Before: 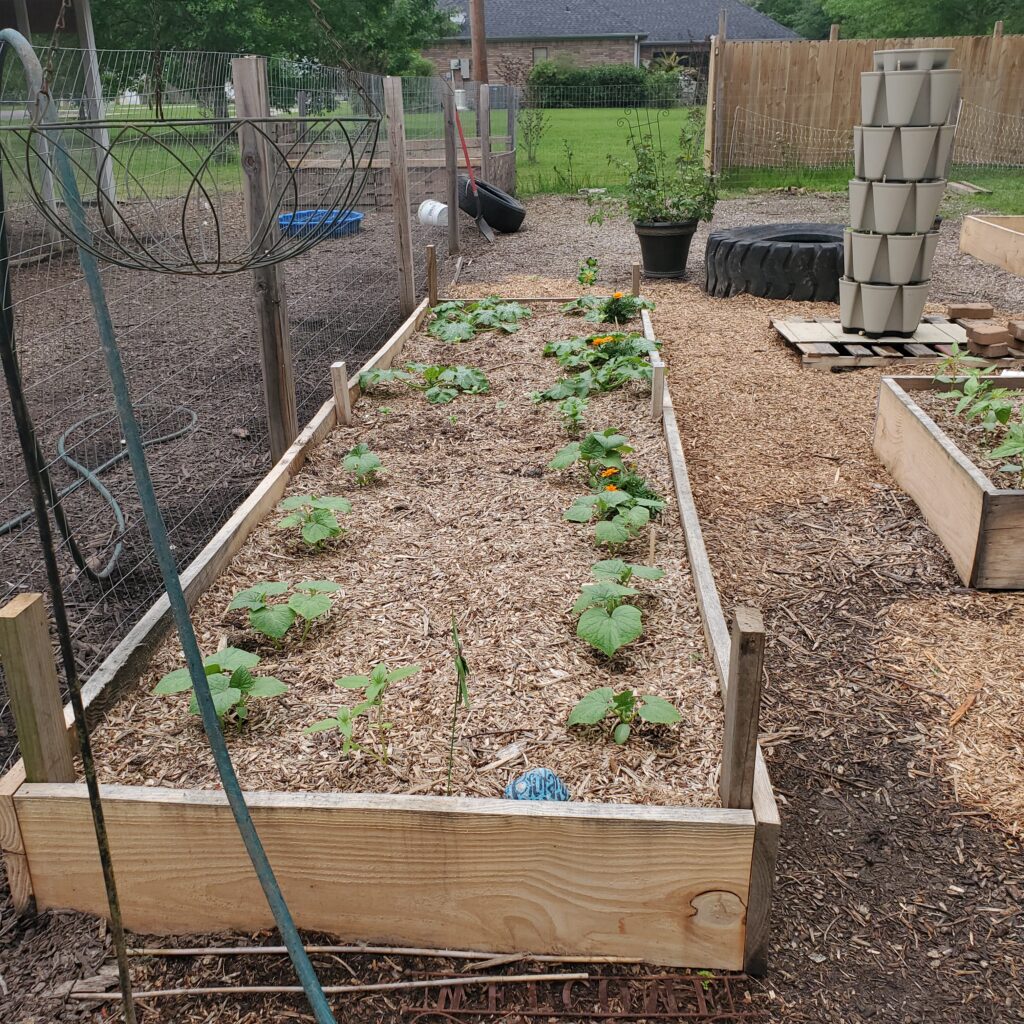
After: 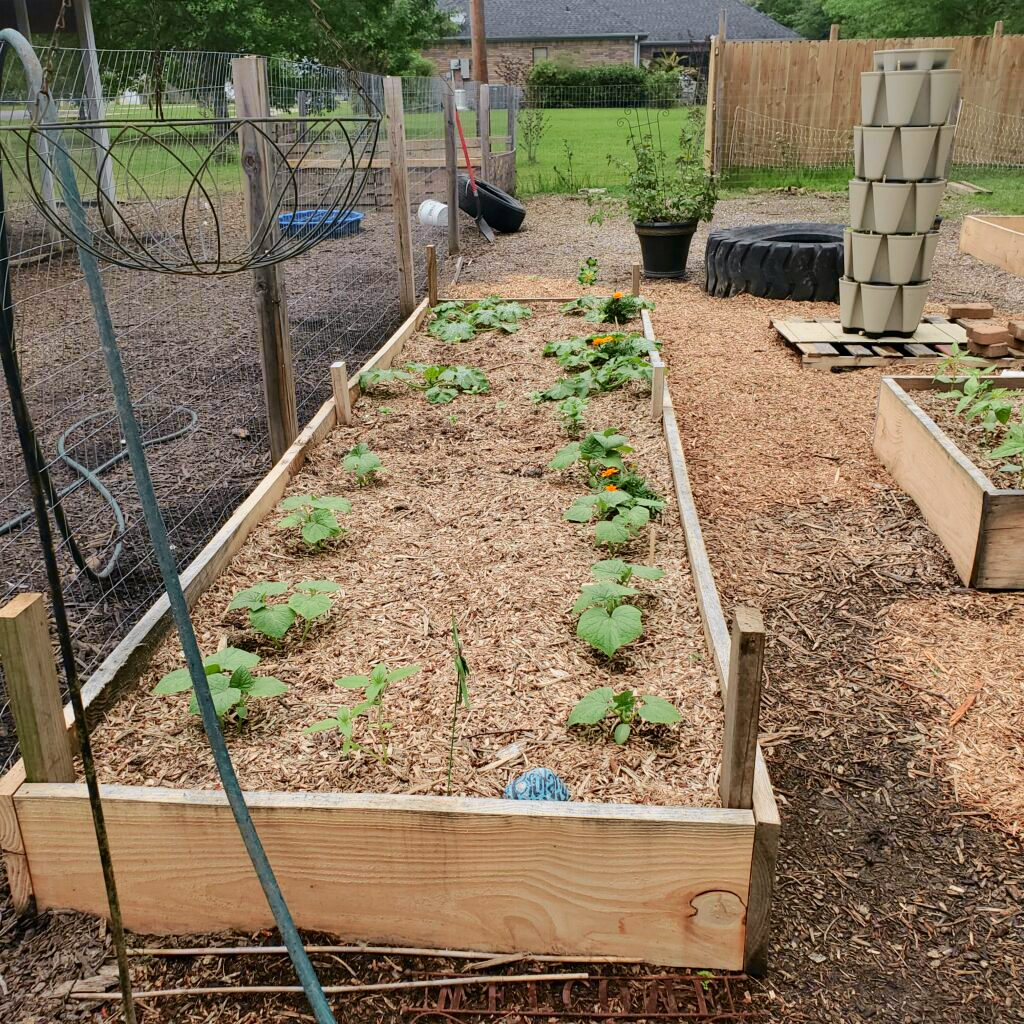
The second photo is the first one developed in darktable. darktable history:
tone curve: curves: ch0 [(0, 0) (0.058, 0.027) (0.214, 0.183) (0.295, 0.288) (0.48, 0.541) (0.658, 0.703) (0.741, 0.775) (0.844, 0.866) (0.986, 0.957)]; ch1 [(0, 0) (0.172, 0.123) (0.312, 0.296) (0.437, 0.429) (0.471, 0.469) (0.502, 0.5) (0.513, 0.515) (0.572, 0.603) (0.617, 0.653) (0.68, 0.724) (0.889, 0.924) (1, 1)]; ch2 [(0, 0) (0.411, 0.424) (0.489, 0.49) (0.502, 0.5) (0.512, 0.524) (0.549, 0.578) (0.604, 0.628) (0.709, 0.748) (1, 1)], color space Lab, independent channels, preserve colors none
bloom: size 9%, threshold 100%, strength 7%
